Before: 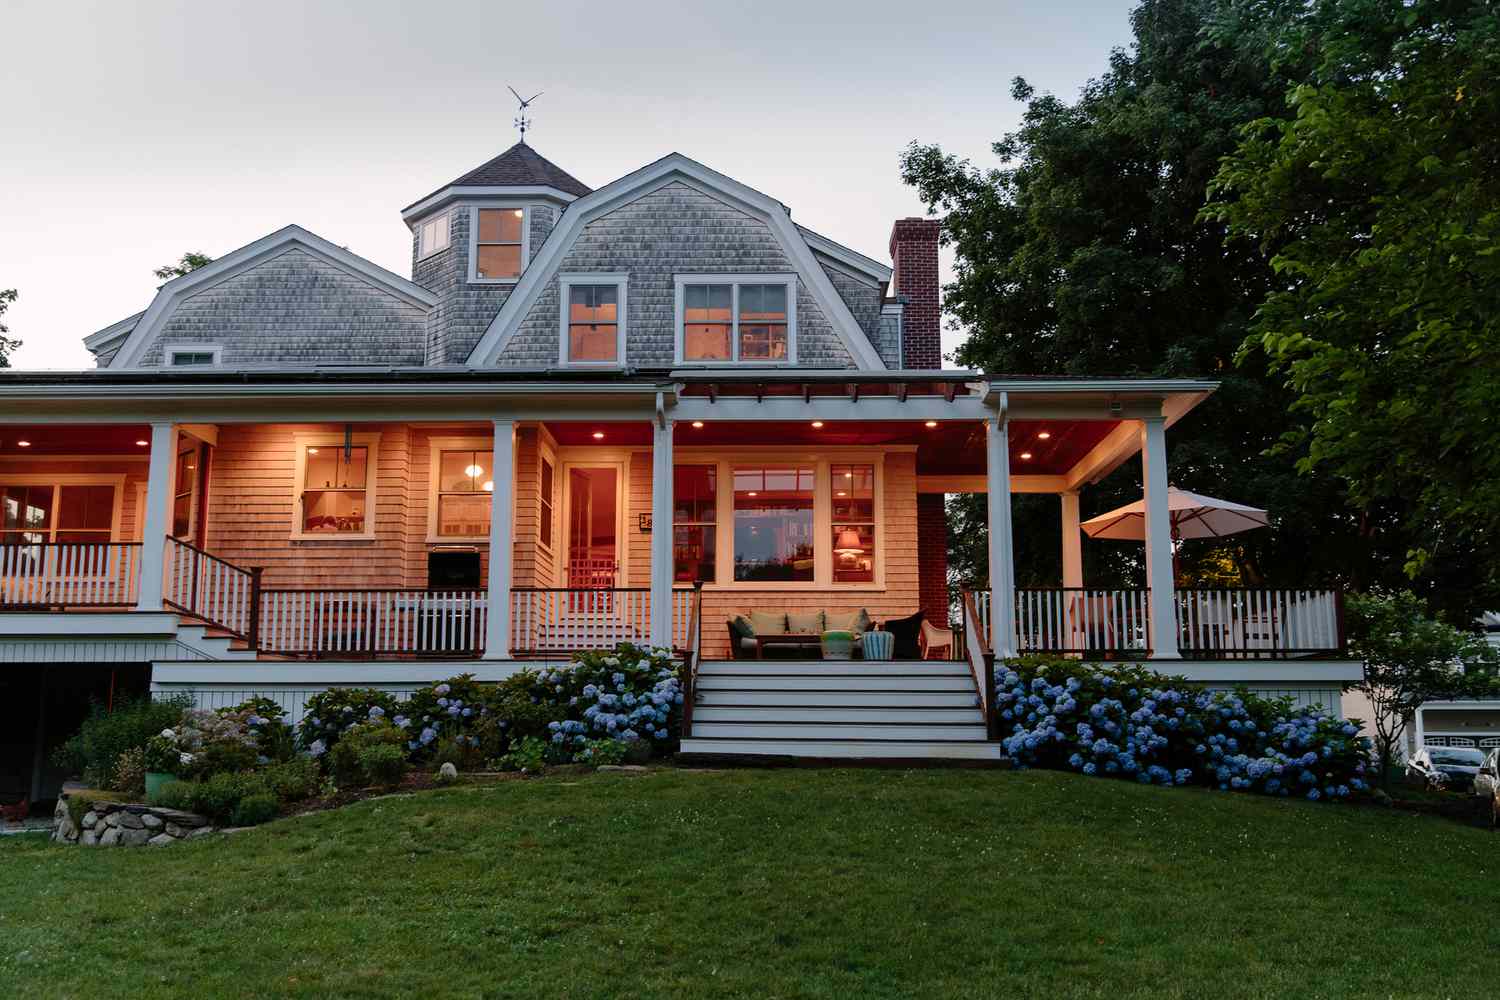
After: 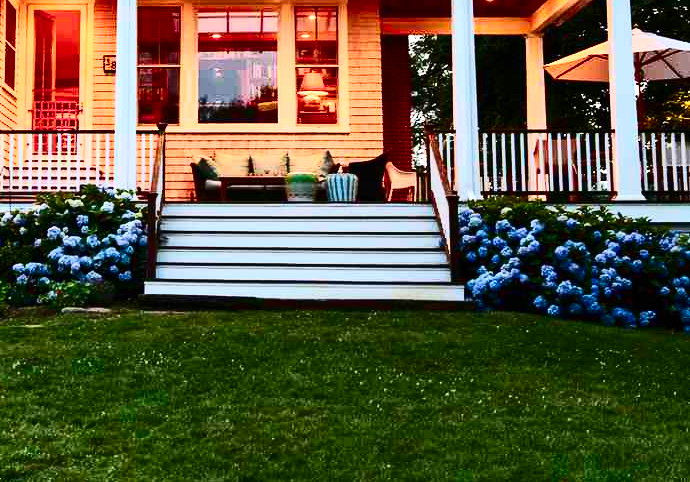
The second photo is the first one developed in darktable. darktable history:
contrast brightness saturation: contrast 0.408, brightness 0.047, saturation 0.254
exposure: exposure 1 EV, compensate highlight preservation false
crop: left 35.765%, top 45.842%, right 18.173%, bottom 5.916%
